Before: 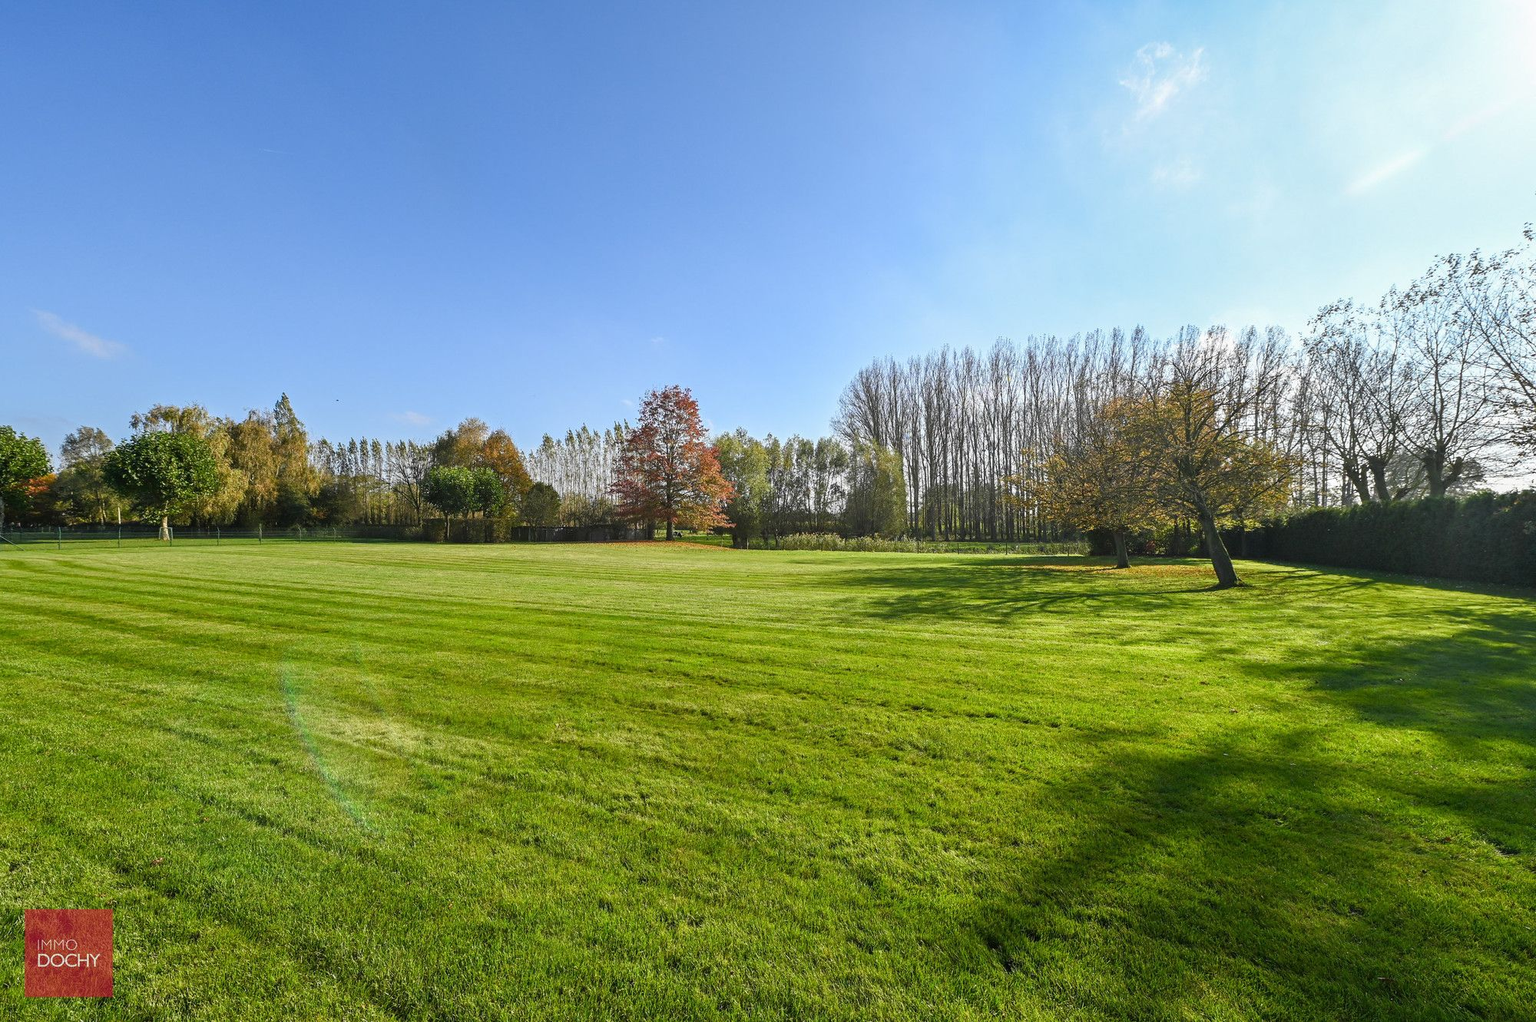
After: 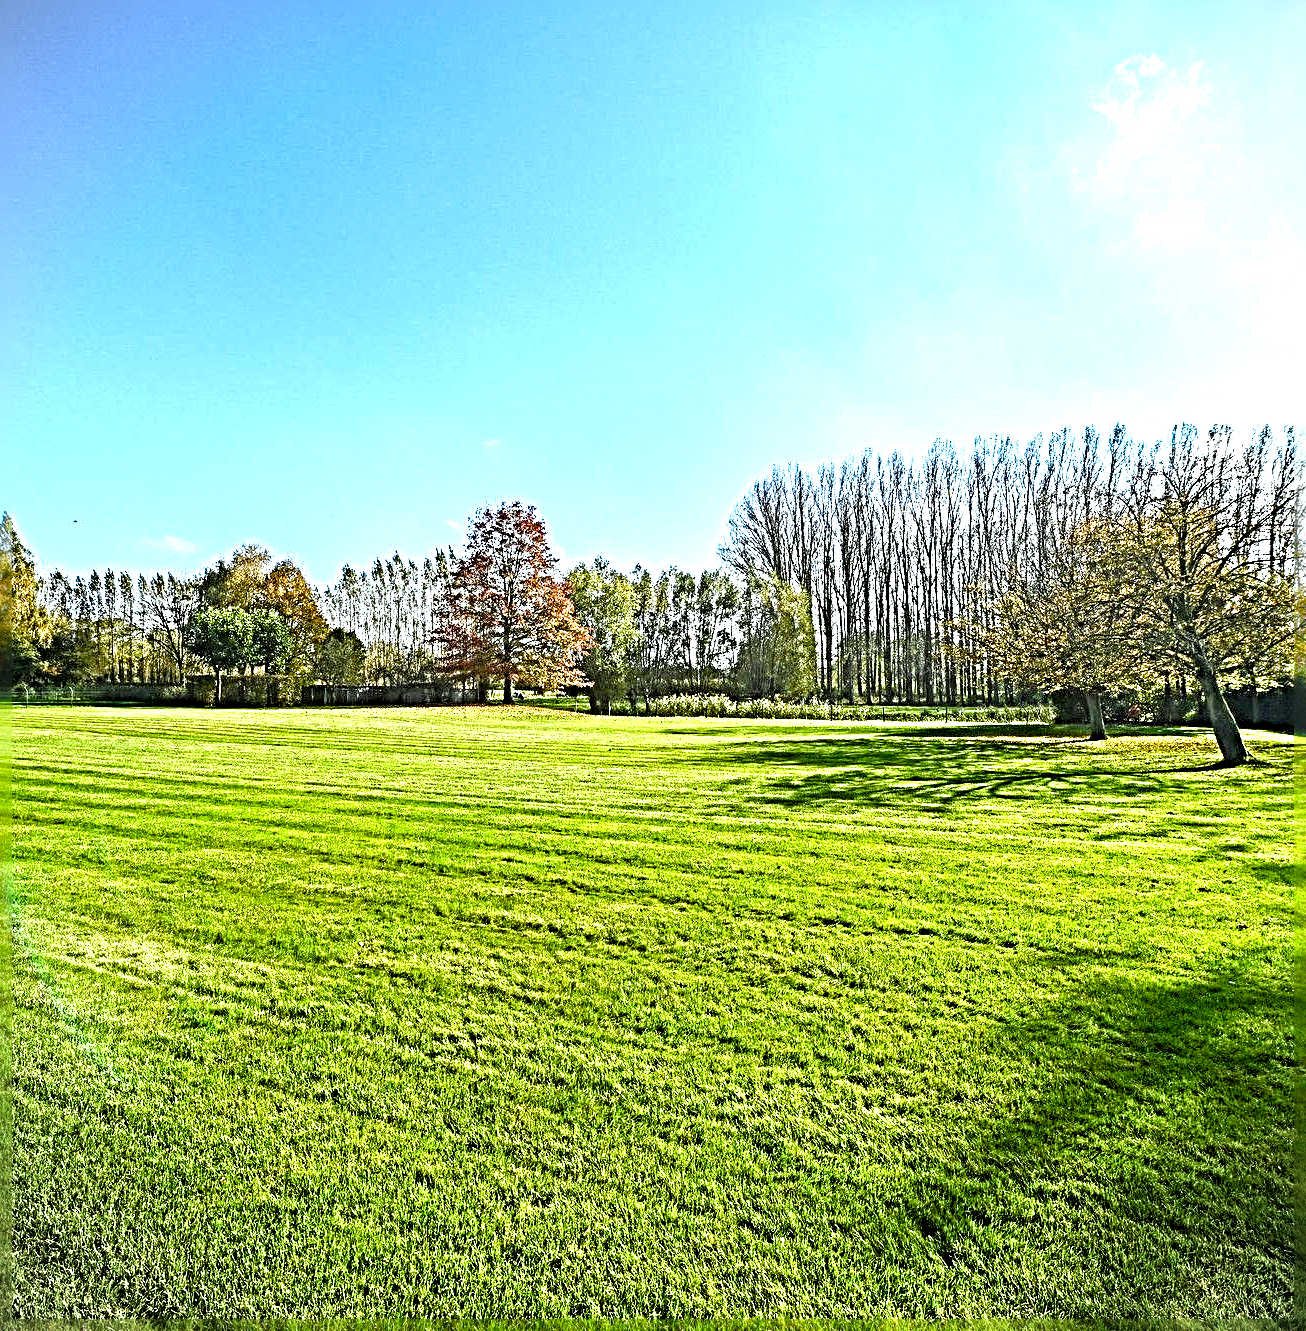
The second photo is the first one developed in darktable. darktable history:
color correction: highlights a* -6.52, highlights b* 0.631
exposure: black level correction 0, exposure 0.69 EV, compensate highlight preservation false
crop and rotate: left 18.231%, right 16.427%
color balance rgb: power › hue 60.88°, linear chroma grading › global chroma 9.691%, perceptual saturation grading › global saturation 27.049%, perceptual saturation grading › highlights -28.961%, perceptual saturation grading › mid-tones 15.103%, perceptual saturation grading › shadows 33.029%
tone equalizer: -8 EV -0.397 EV, -7 EV -0.383 EV, -6 EV -0.364 EV, -5 EV -0.205 EV, -3 EV 0.209 EV, -2 EV 0.305 EV, -1 EV 0.369 EV, +0 EV 0.428 EV
vignetting: fall-off start 100%
sharpen: radius 6.266, amount 1.81, threshold 0.11
